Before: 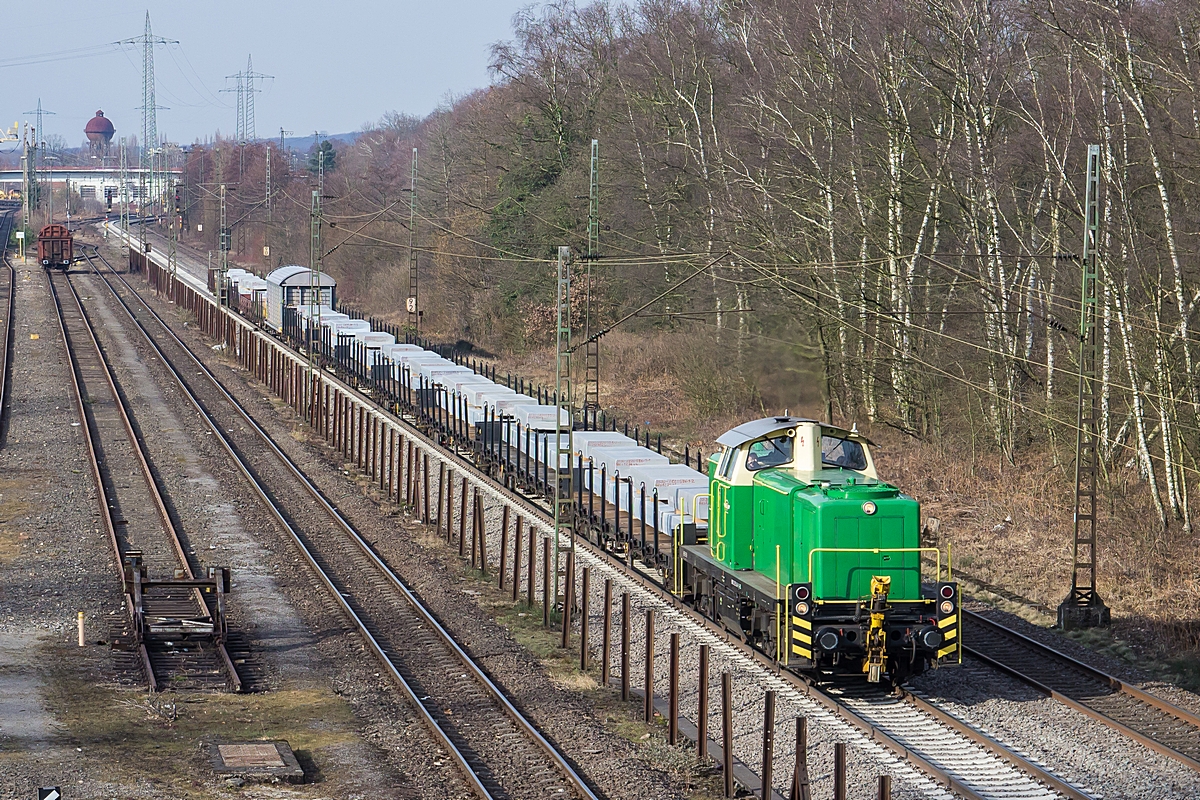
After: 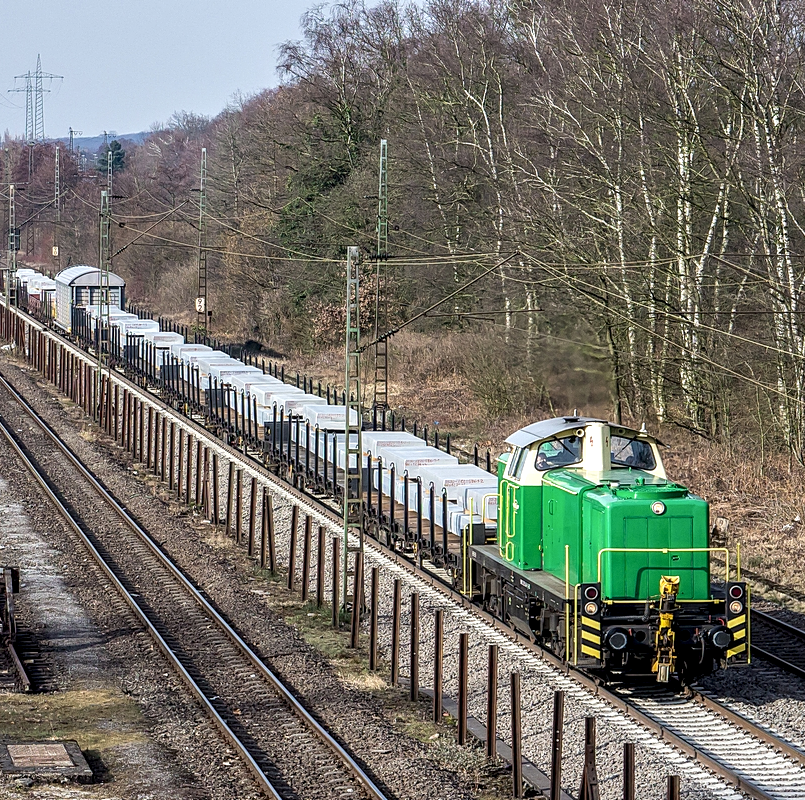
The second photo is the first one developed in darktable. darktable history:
crop and rotate: left 17.6%, right 15.283%
local contrast: highlights 60%, shadows 64%, detail 160%
